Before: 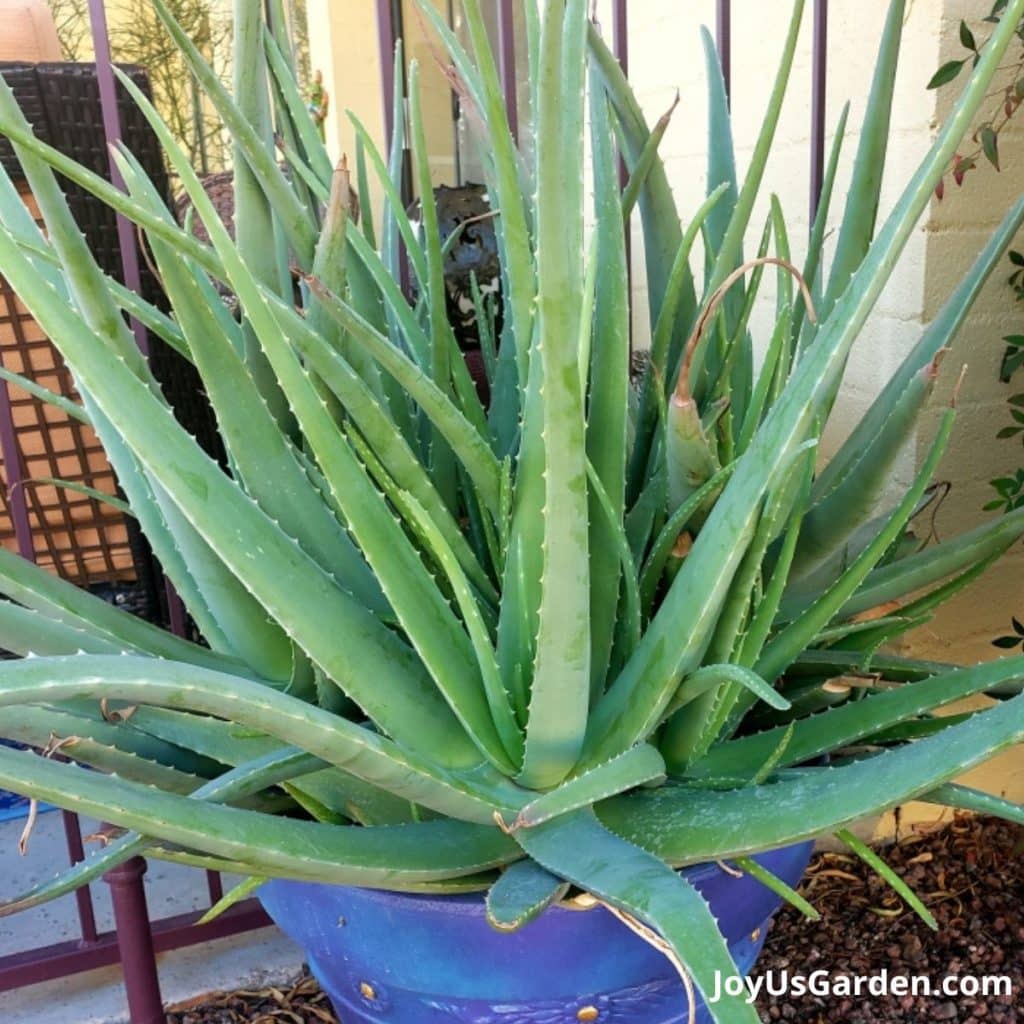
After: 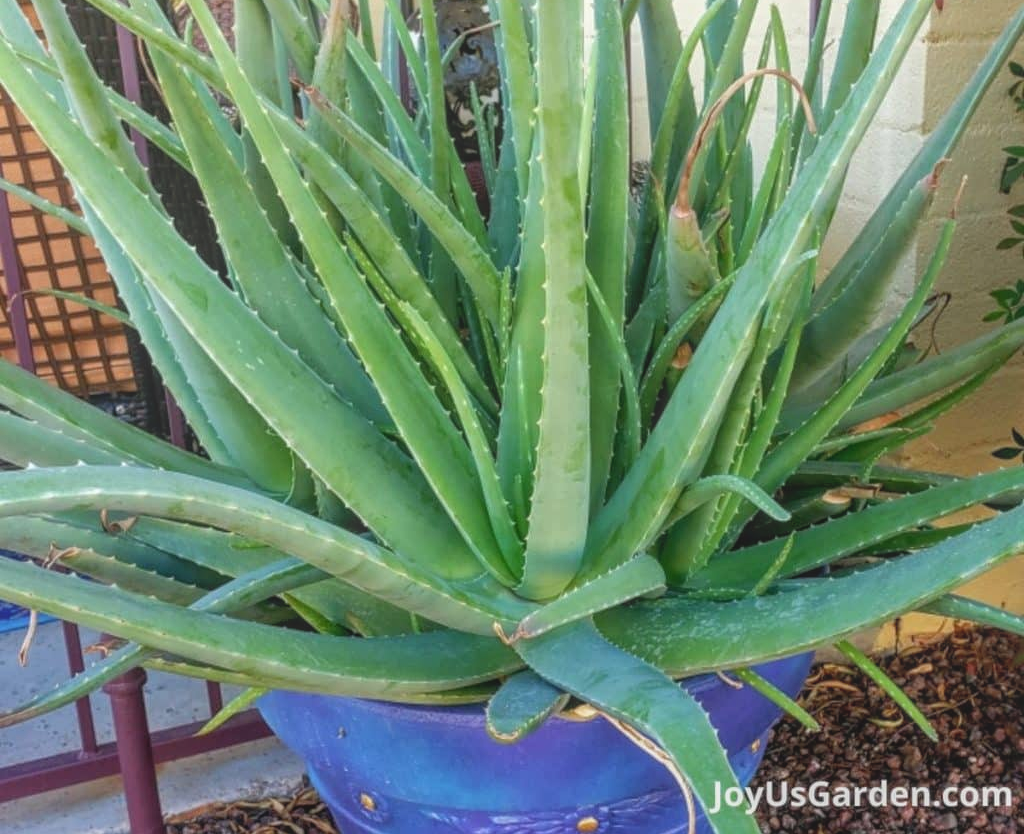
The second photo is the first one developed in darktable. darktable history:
crop and rotate: top 18.507%
local contrast: highlights 73%, shadows 15%, midtone range 0.197
tone equalizer: on, module defaults
